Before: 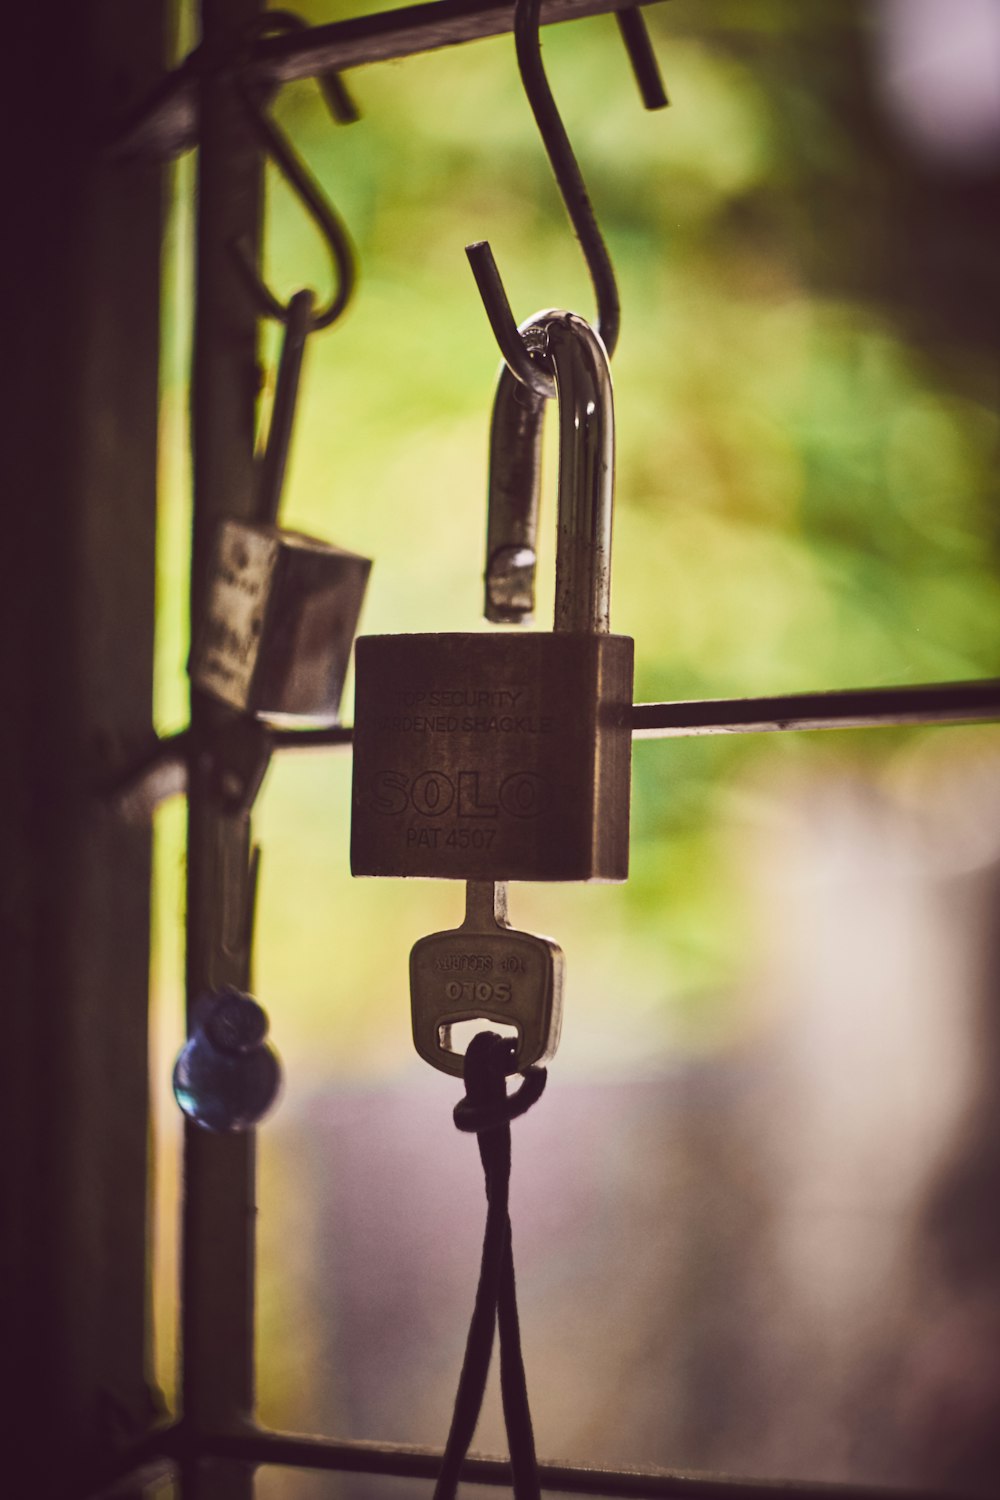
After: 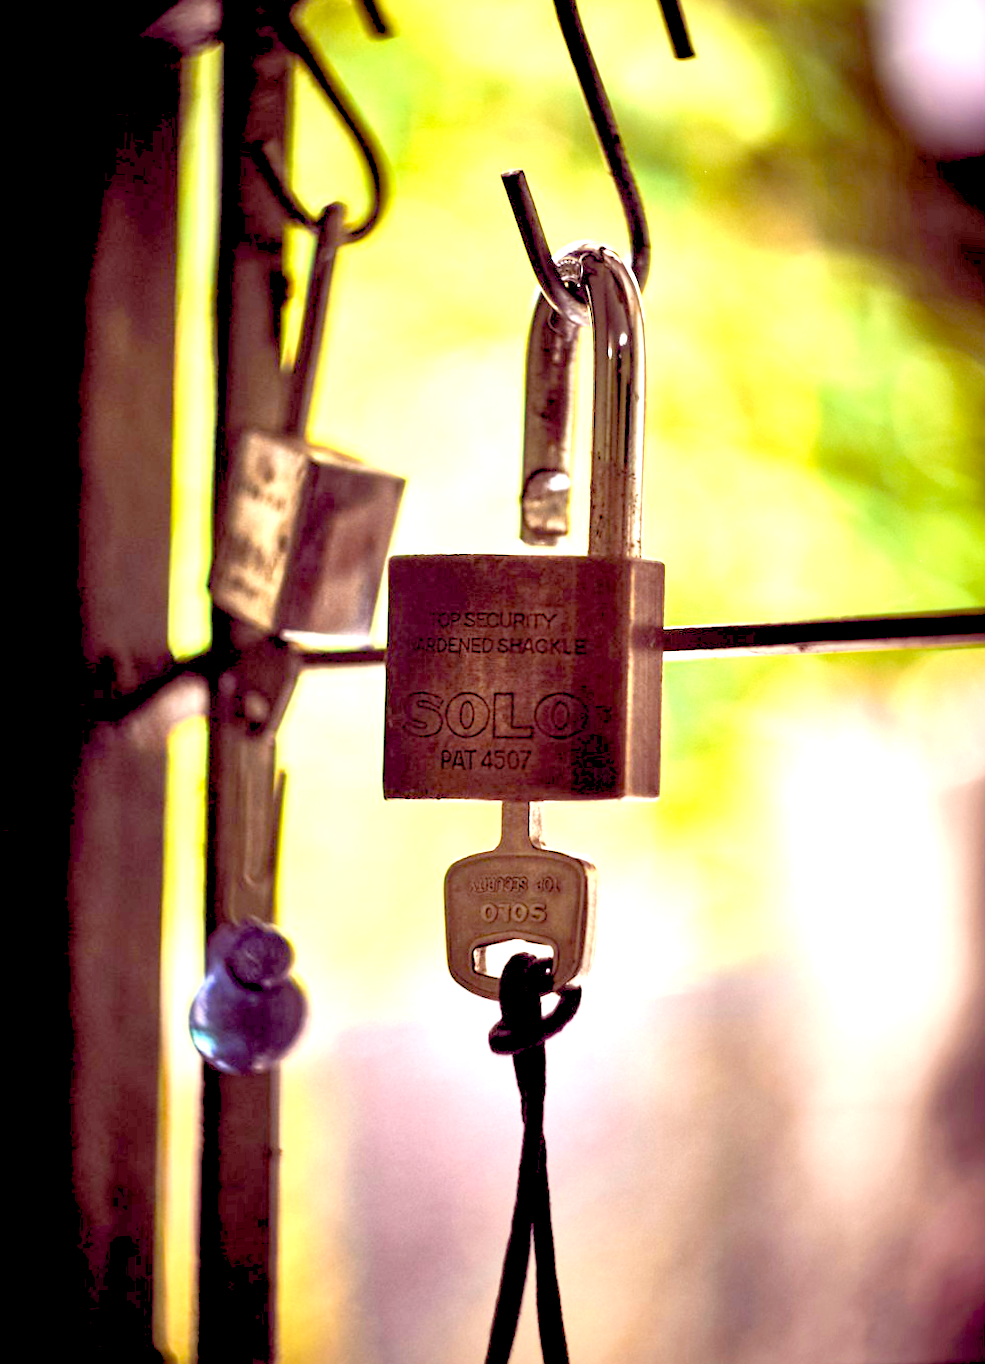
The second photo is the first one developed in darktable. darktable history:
rgb levels: preserve colors sum RGB, levels [[0.038, 0.433, 0.934], [0, 0.5, 1], [0, 0.5, 1]]
exposure: black level correction 0.016, exposure 1.774 EV, compensate highlight preservation false
rotate and perspective: rotation -0.013°, lens shift (vertical) -0.027, lens shift (horizontal) 0.178, crop left 0.016, crop right 0.989, crop top 0.082, crop bottom 0.918
